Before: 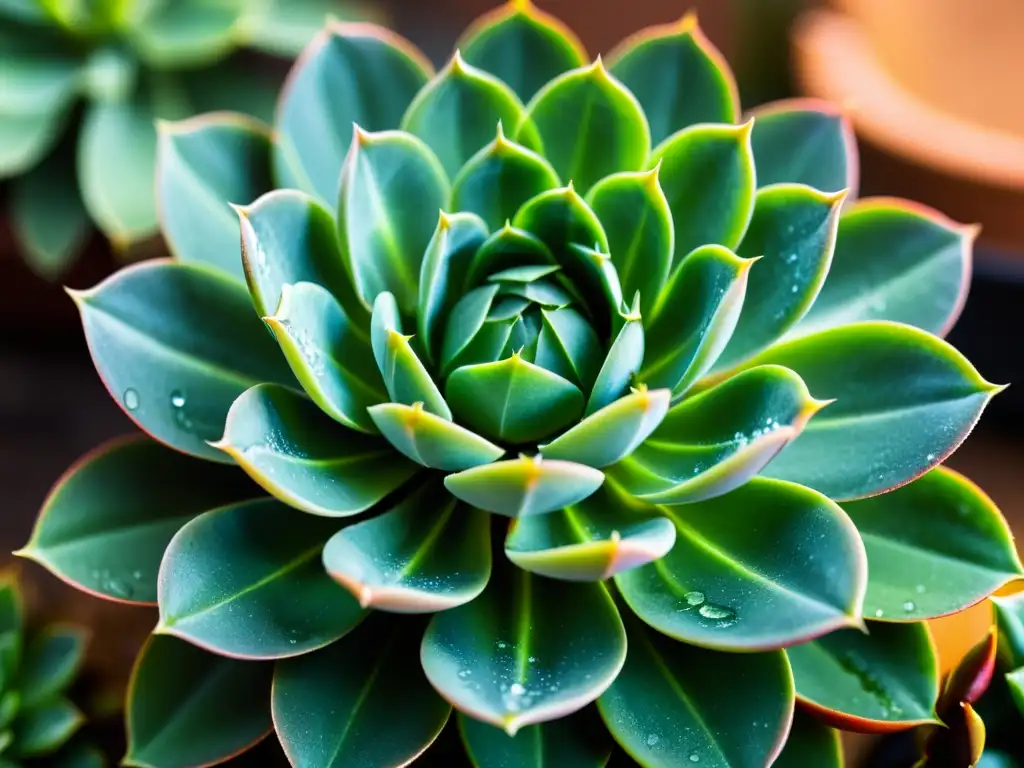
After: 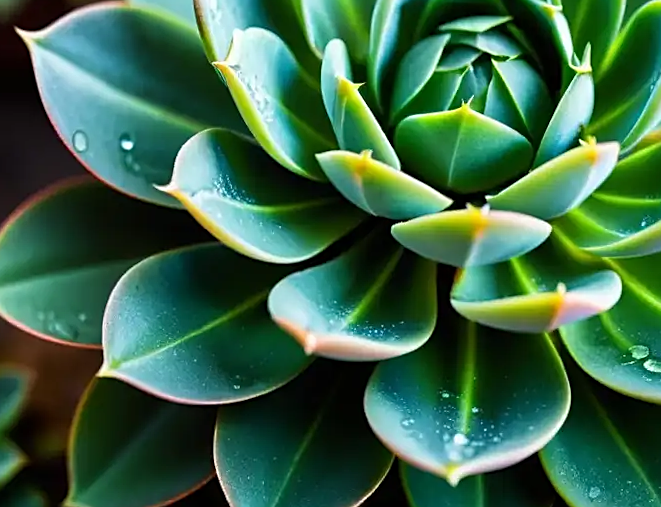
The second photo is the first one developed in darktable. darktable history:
crop and rotate: angle -1.17°, left 3.806%, top 32.175%, right 29.831%
sharpen: on, module defaults
